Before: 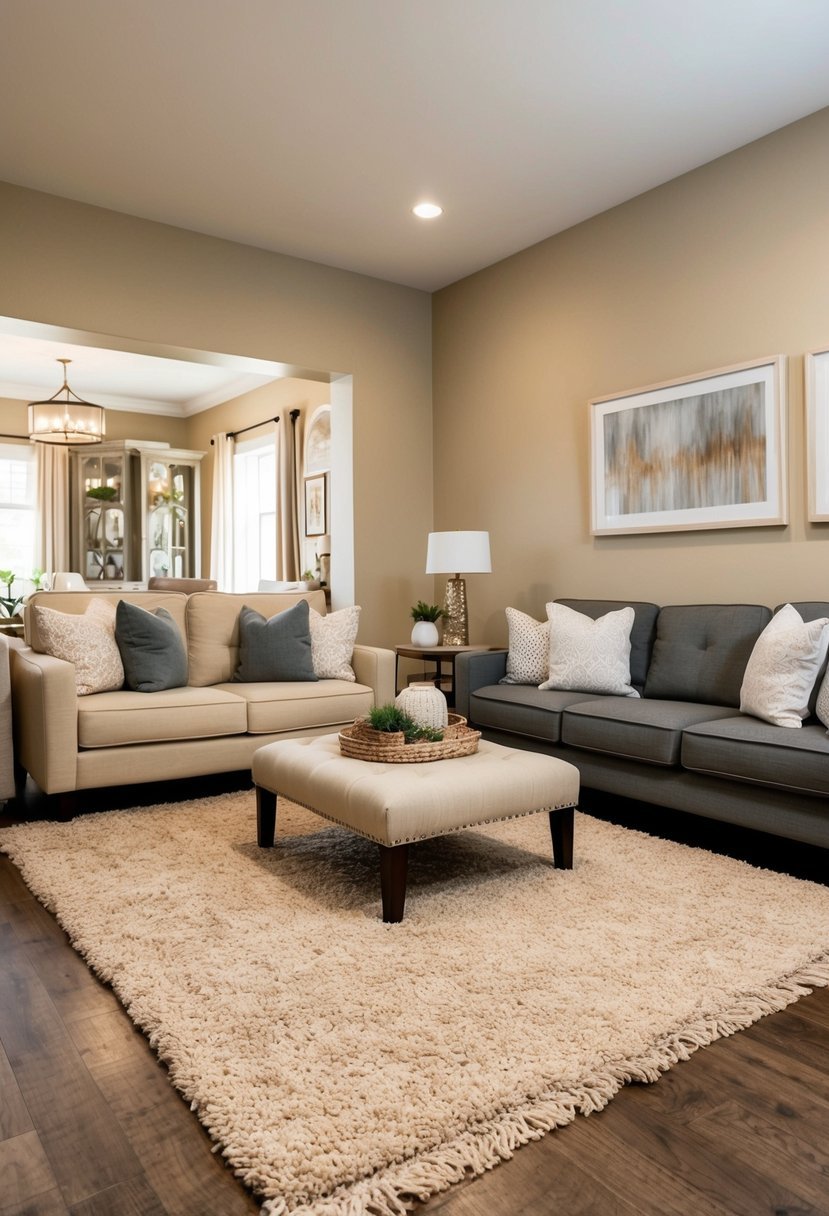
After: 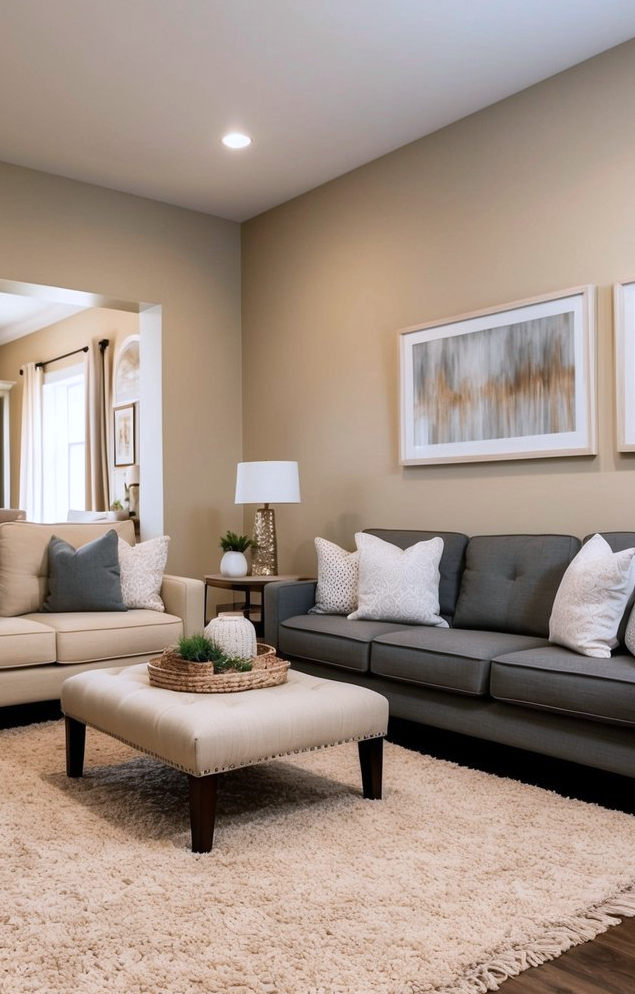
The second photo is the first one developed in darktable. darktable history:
color calibration: illuminant as shot in camera, x 0.358, y 0.373, temperature 4628.91 K
crop: left 23.095%, top 5.827%, bottom 11.854%
